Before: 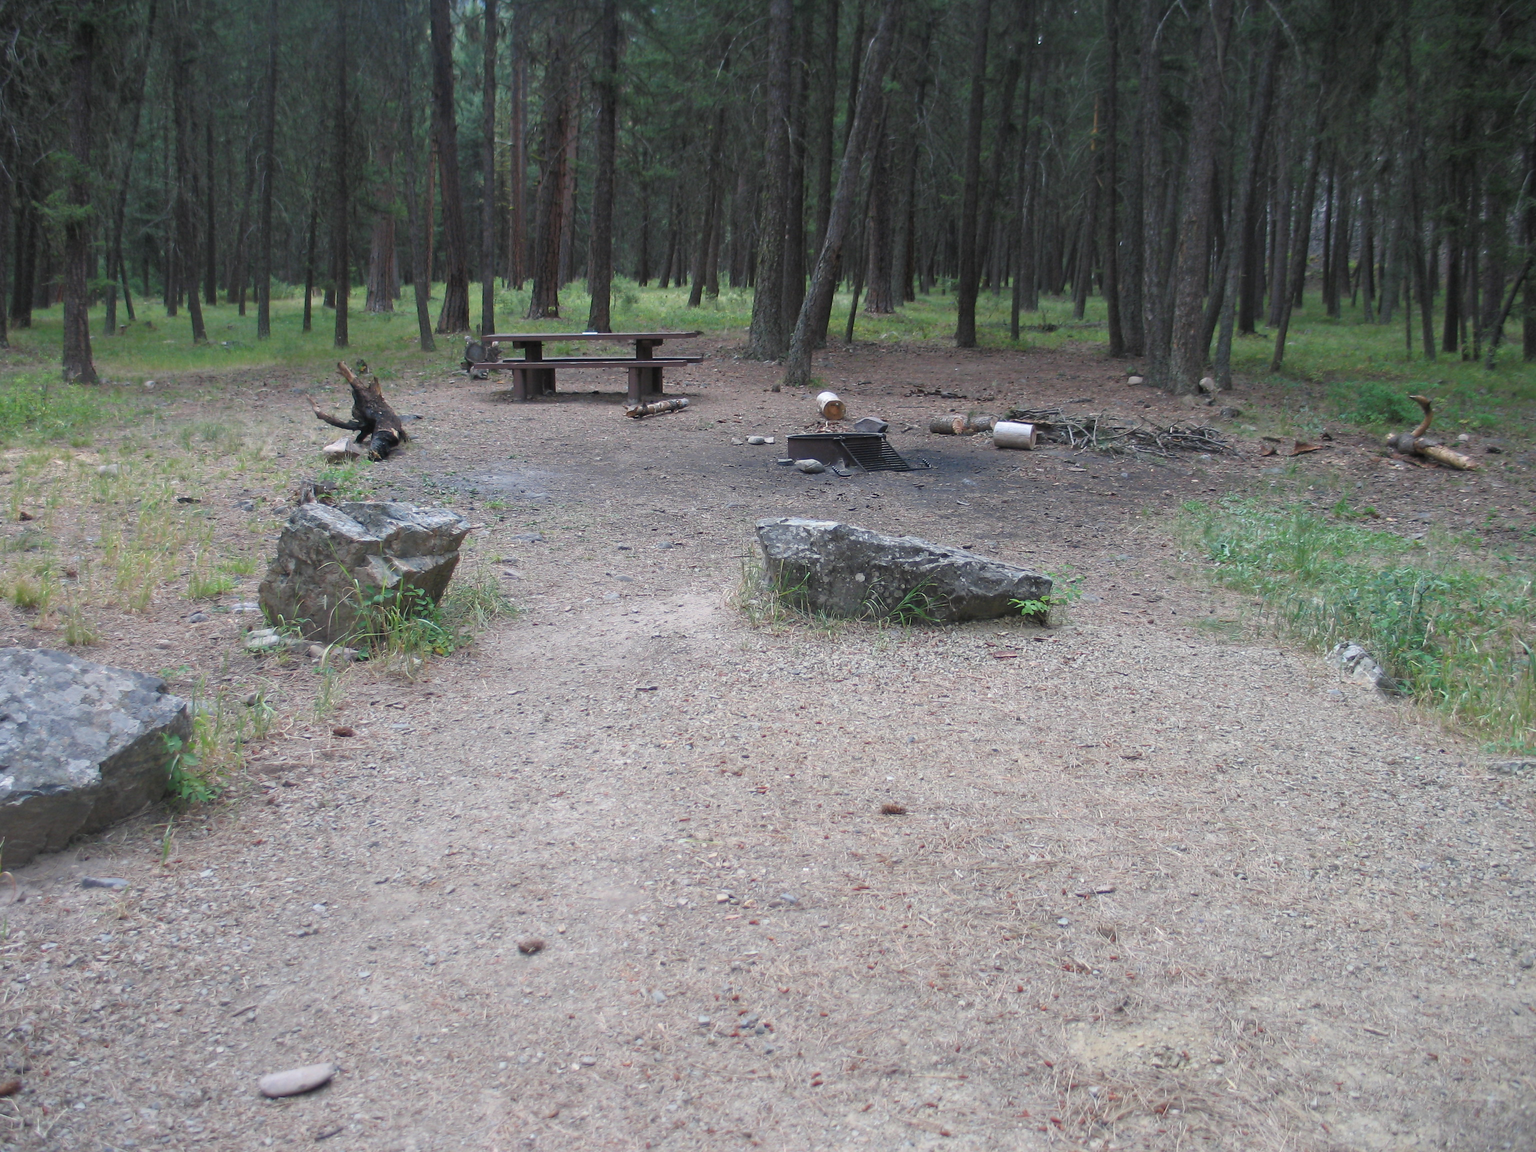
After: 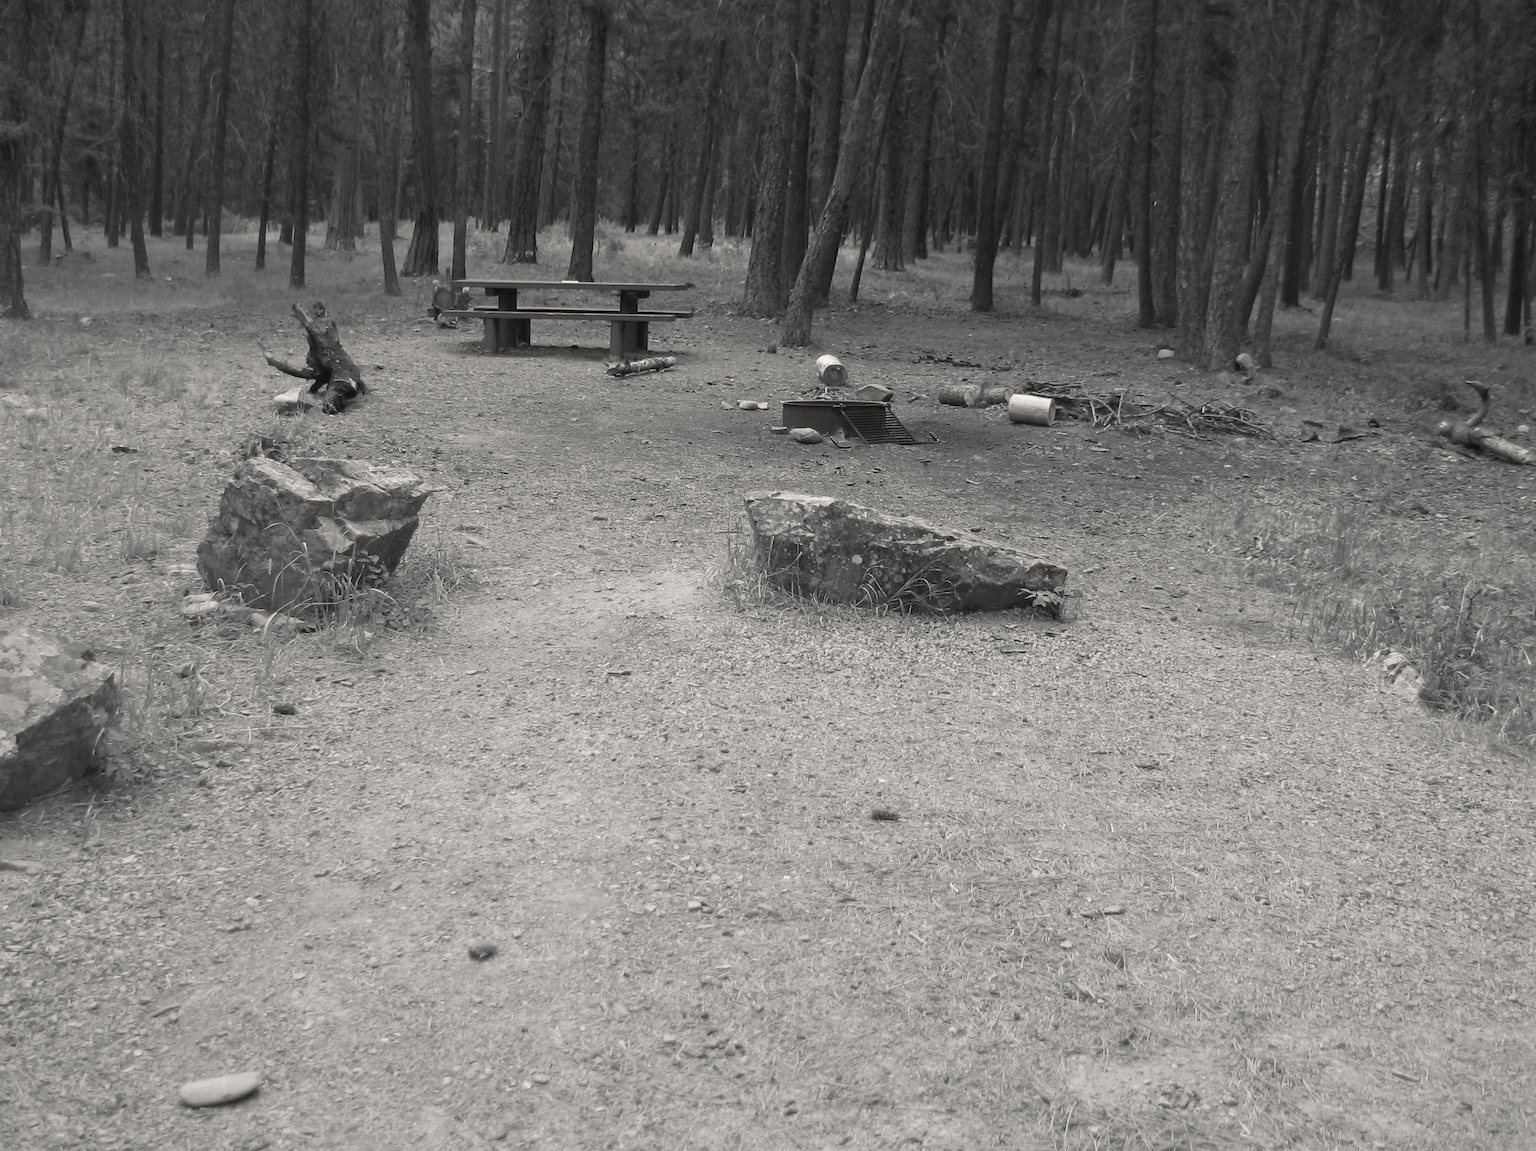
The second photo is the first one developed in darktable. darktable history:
color calibration: output gray [0.267, 0.423, 0.261, 0], illuminant same as pipeline (D50), adaptation none (bypass)
color correction: highlights a* 0.816, highlights b* 2.78, saturation 1.1
crop and rotate: angle -1.96°, left 3.097%, top 4.154%, right 1.586%, bottom 0.529%
